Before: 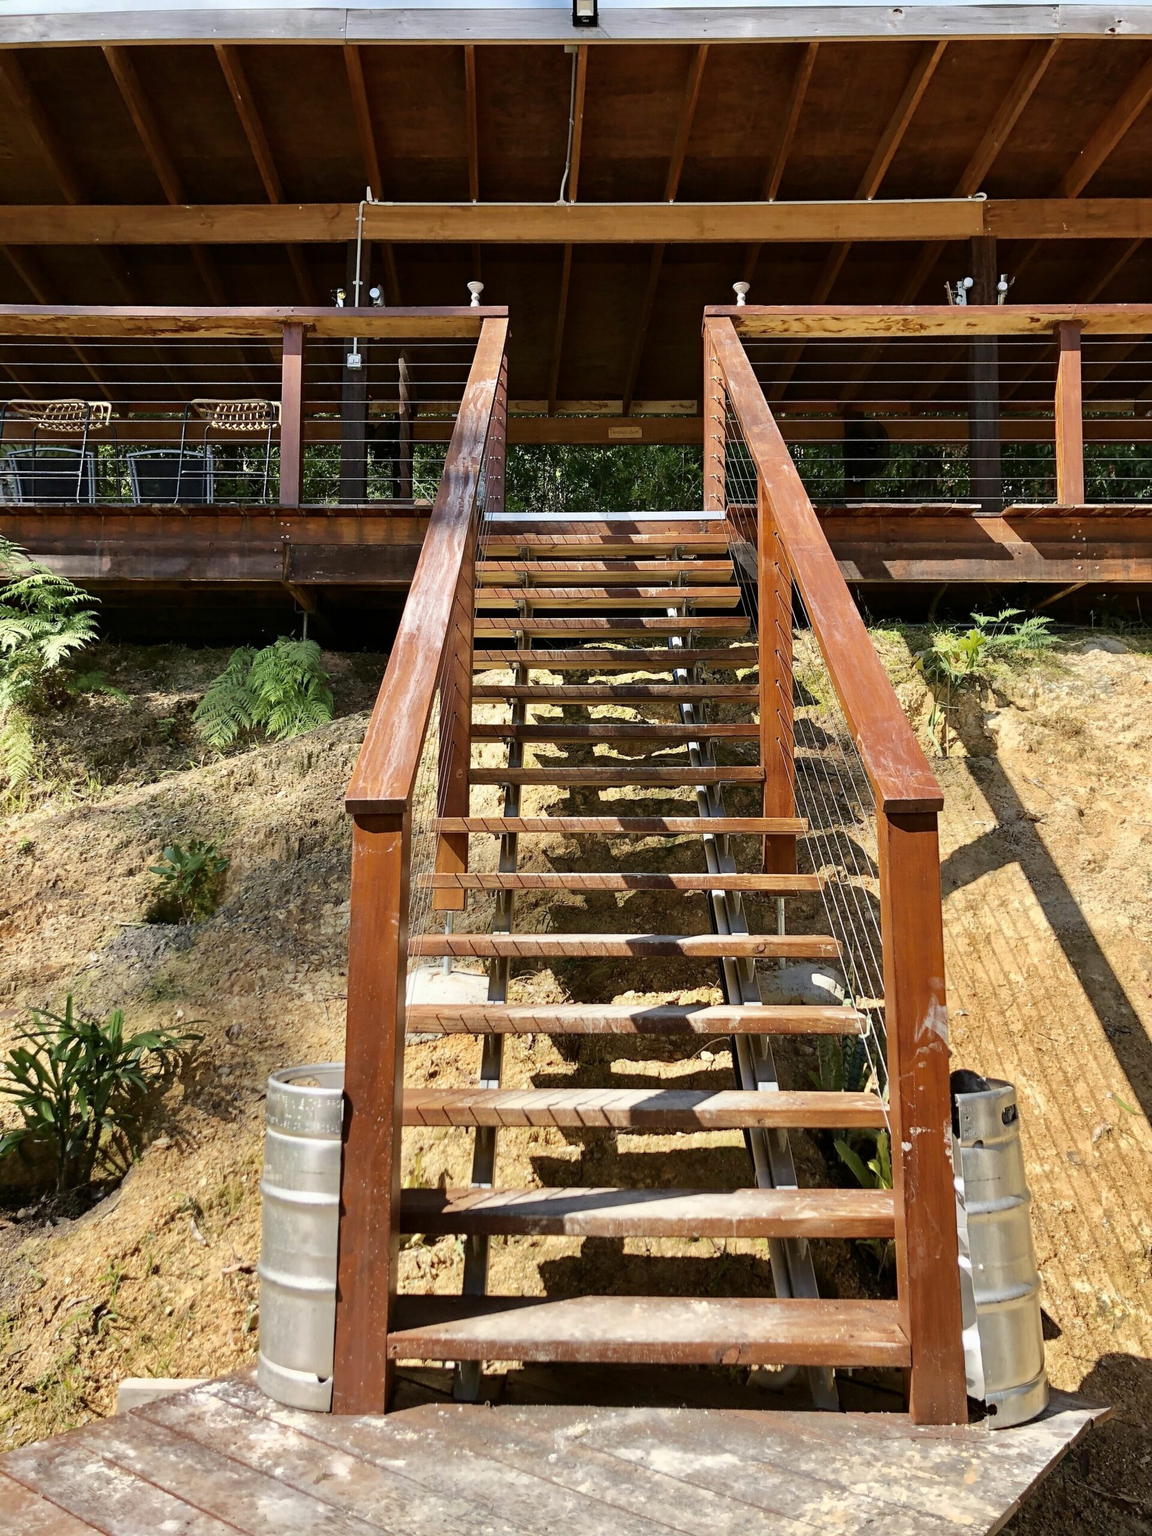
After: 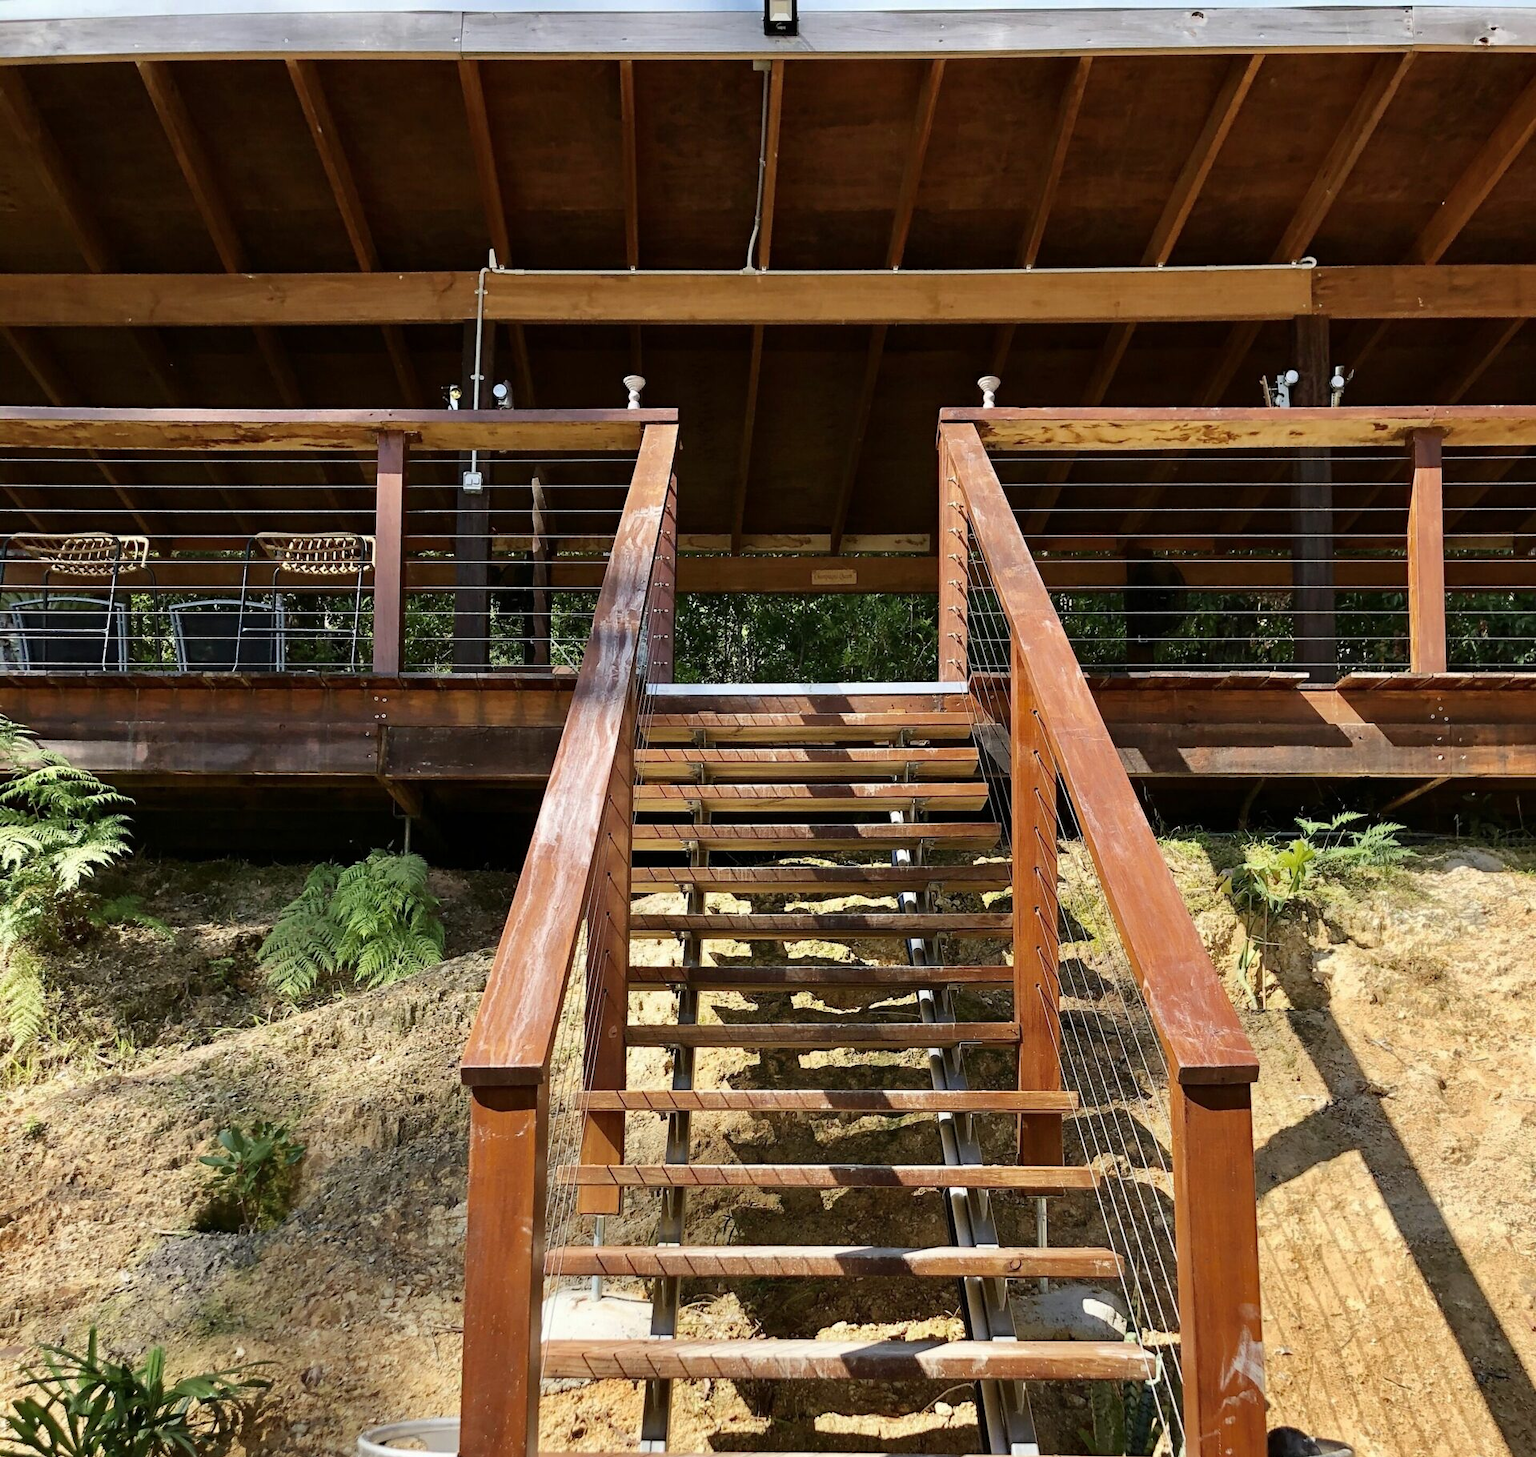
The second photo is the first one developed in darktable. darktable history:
crop: right 0.001%, bottom 28.857%
